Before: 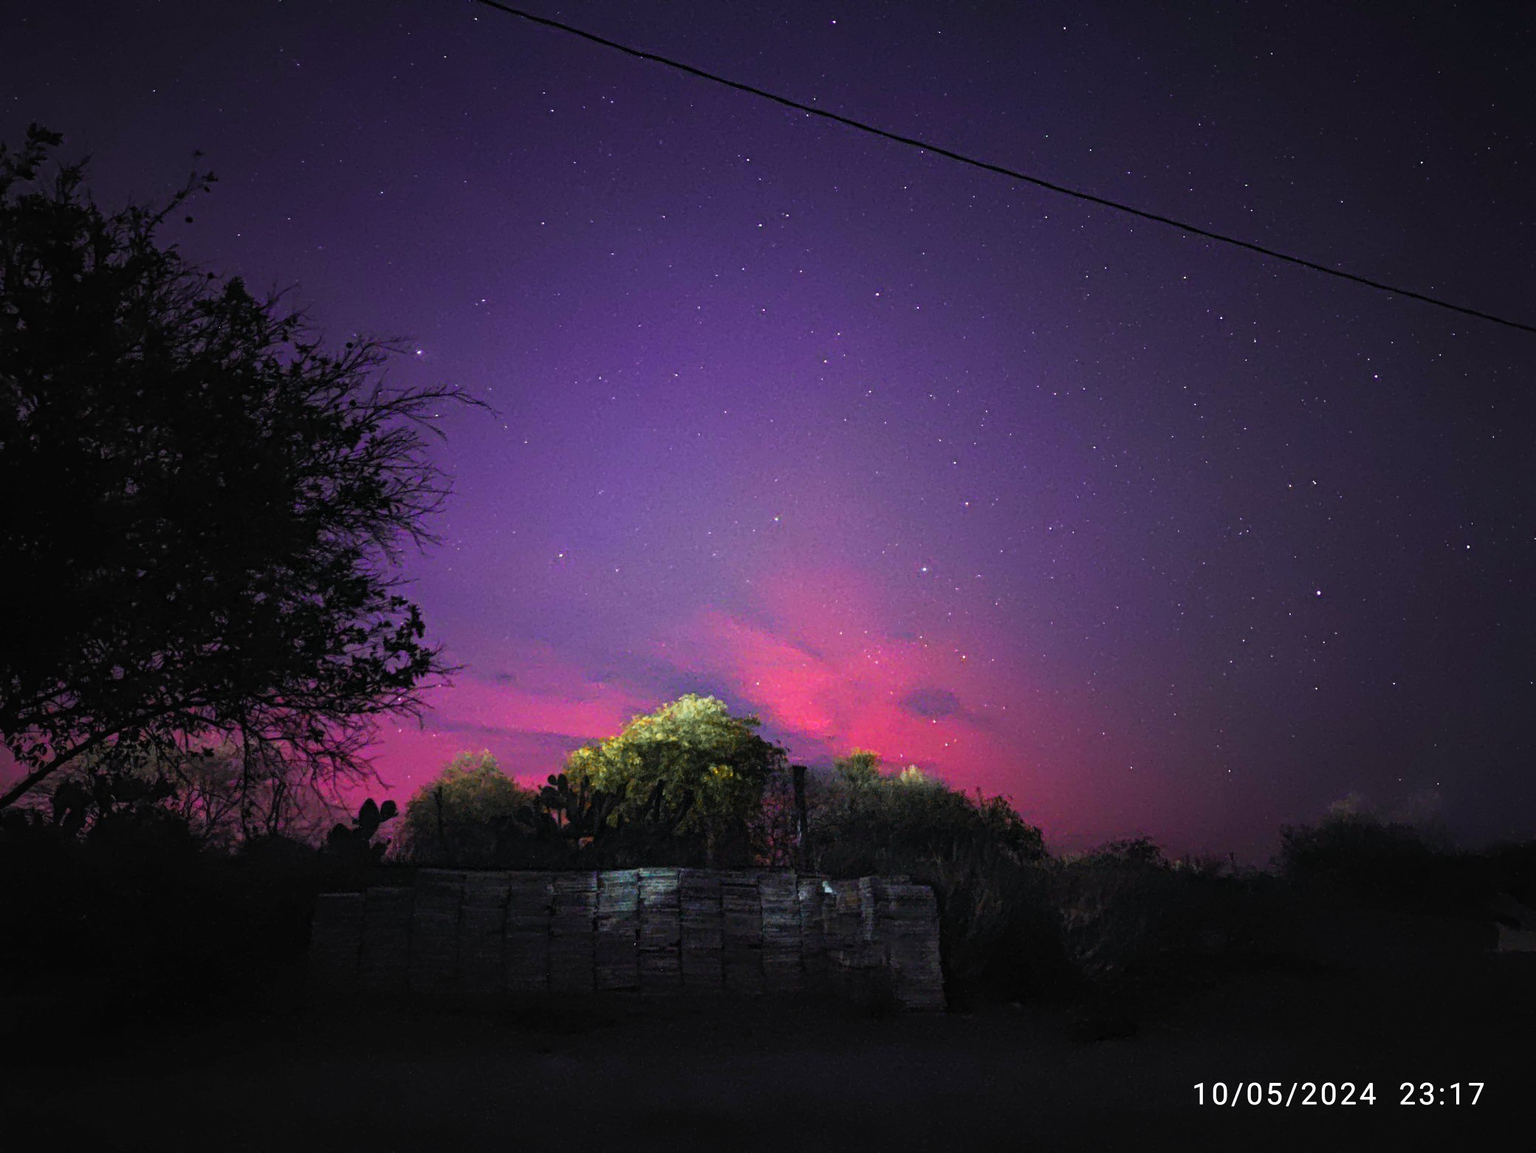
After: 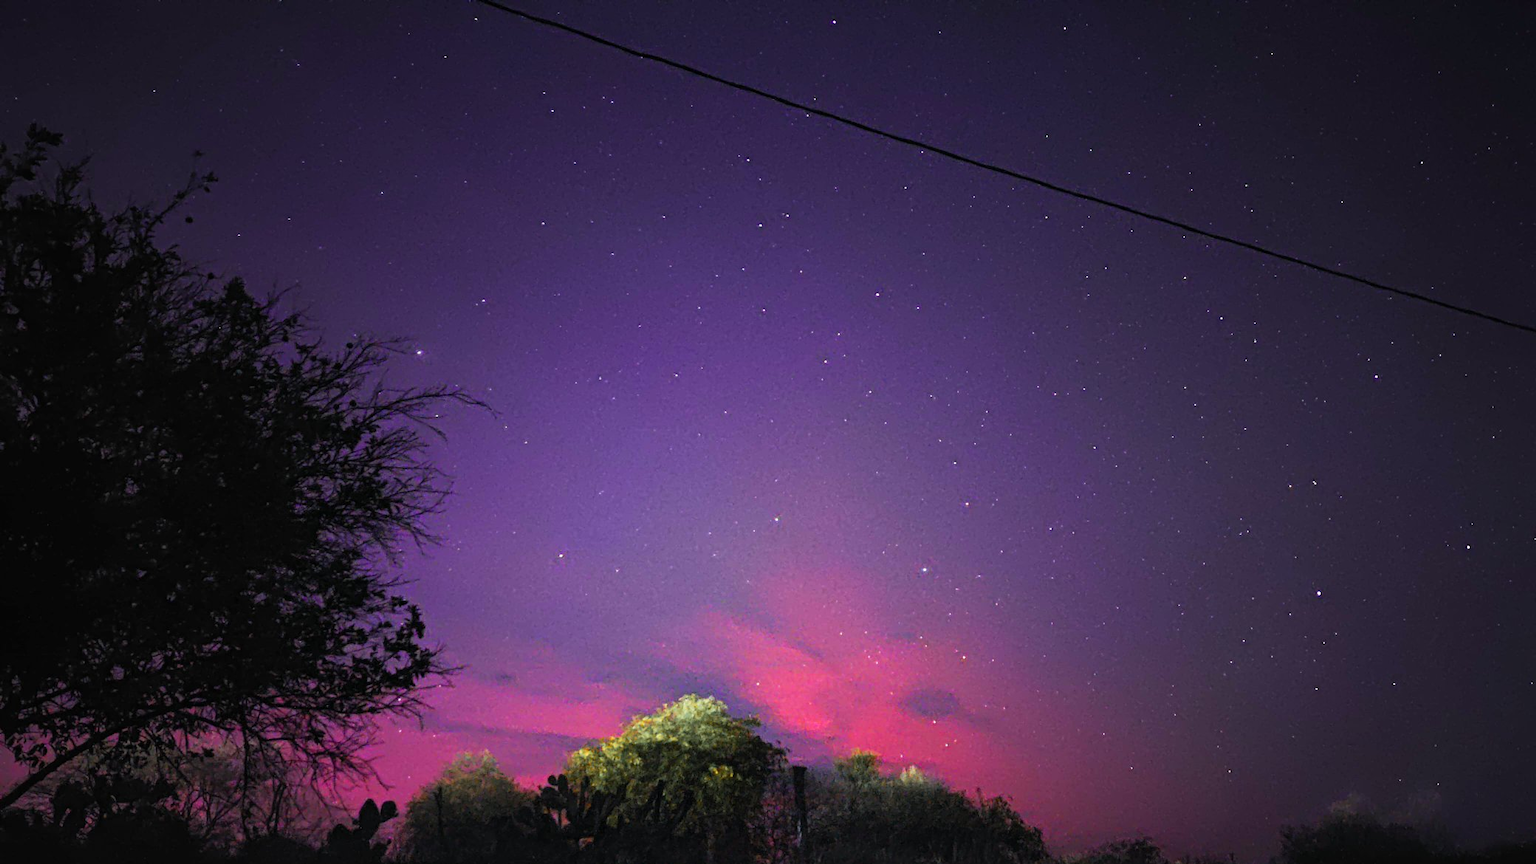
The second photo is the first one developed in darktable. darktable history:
crop: bottom 24.99%
